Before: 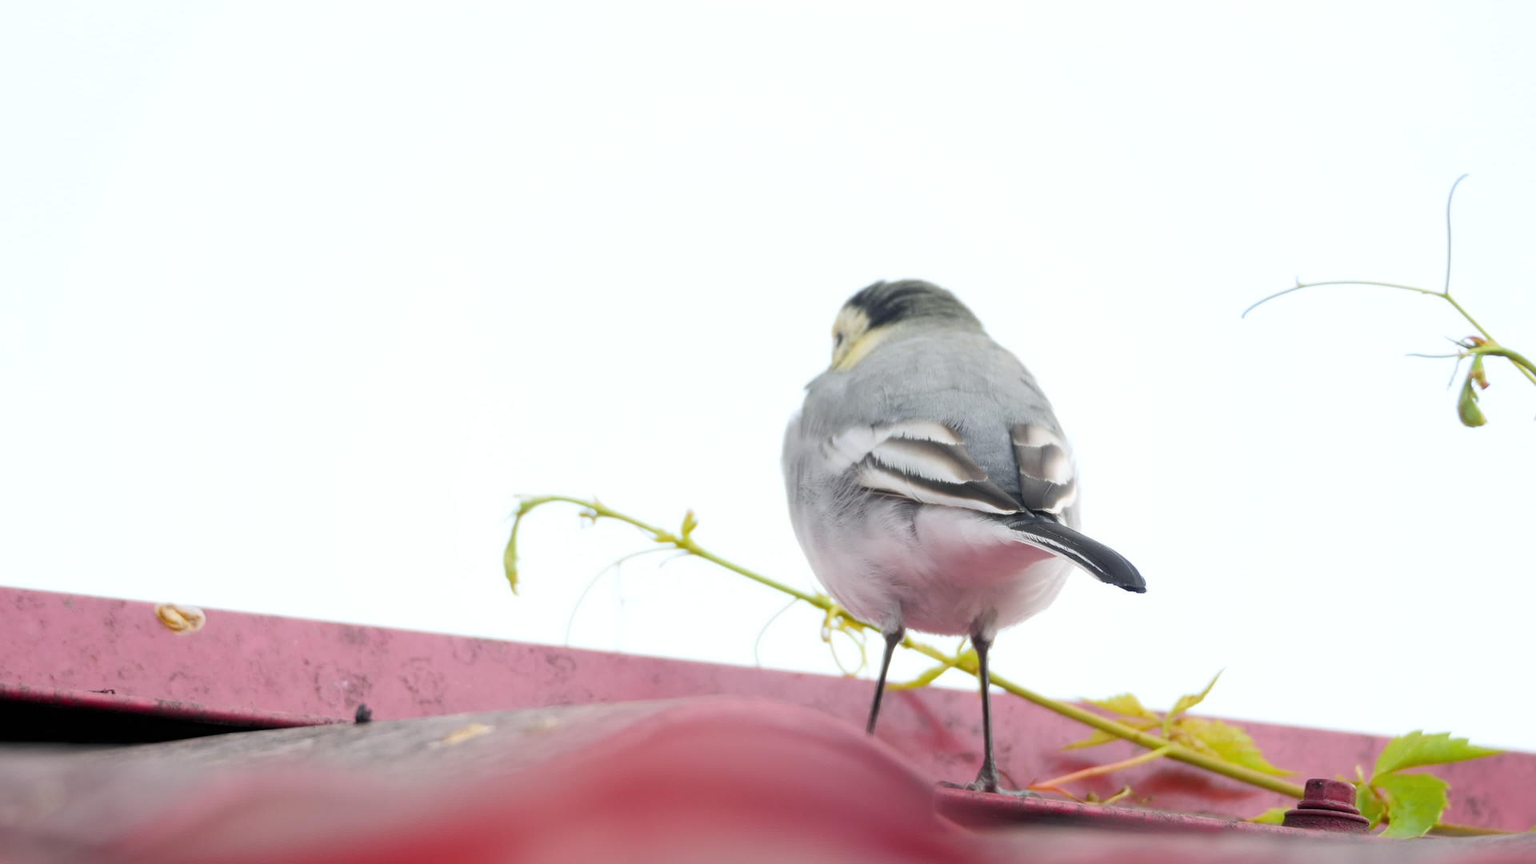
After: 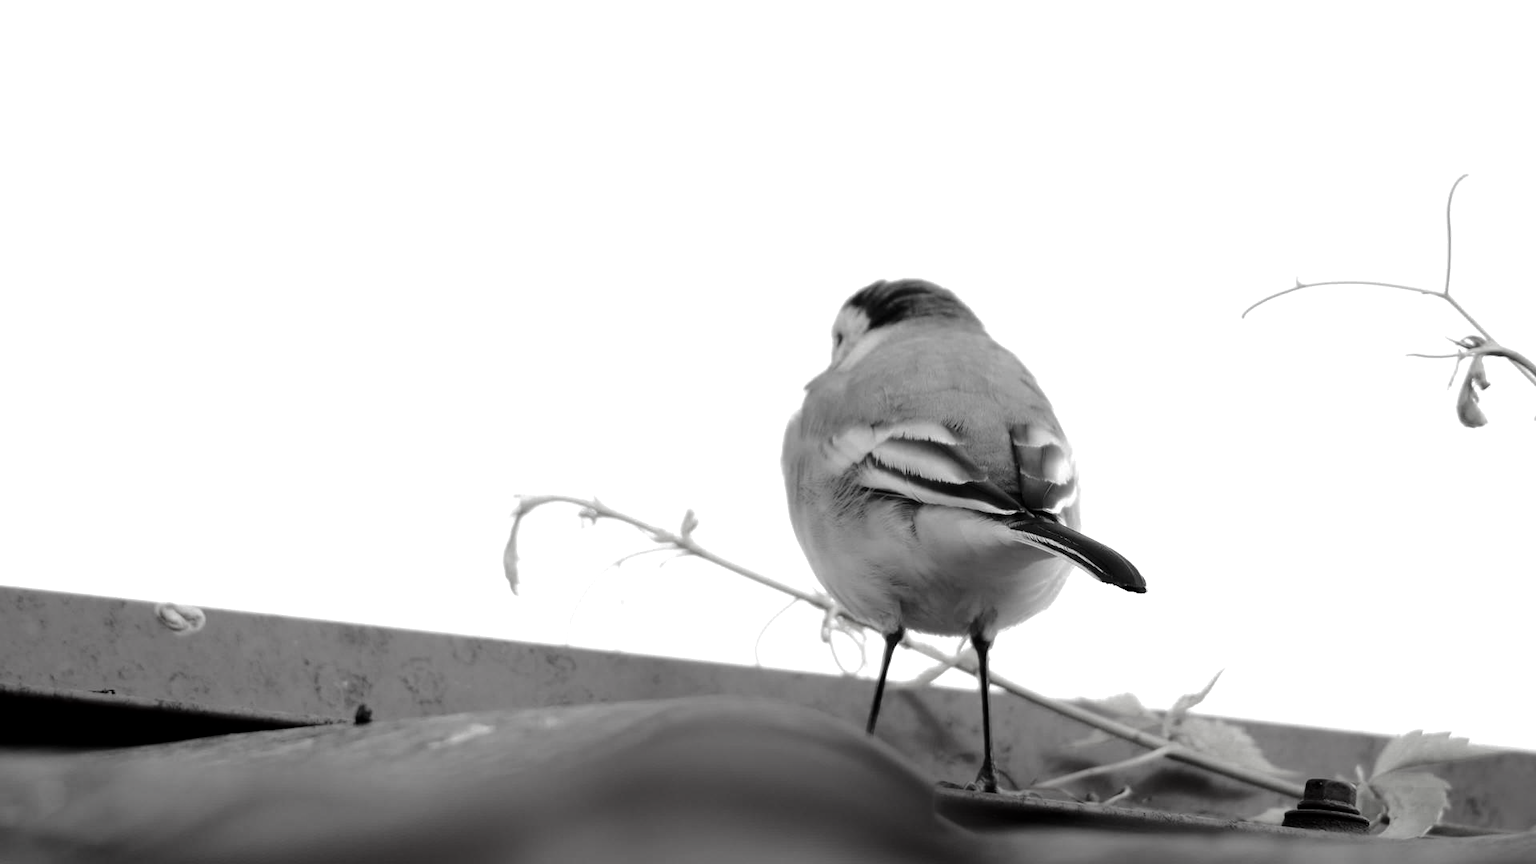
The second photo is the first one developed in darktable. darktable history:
contrast brightness saturation: contrast 0.024, brightness -0.994, saturation -0.981
tone equalizer: -7 EV 0.151 EV, -6 EV 0.639 EV, -5 EV 1.12 EV, -4 EV 1.3 EV, -3 EV 1.14 EV, -2 EV 0.6 EV, -1 EV 0.148 EV, edges refinement/feathering 500, mask exposure compensation -1.57 EV, preserve details no
